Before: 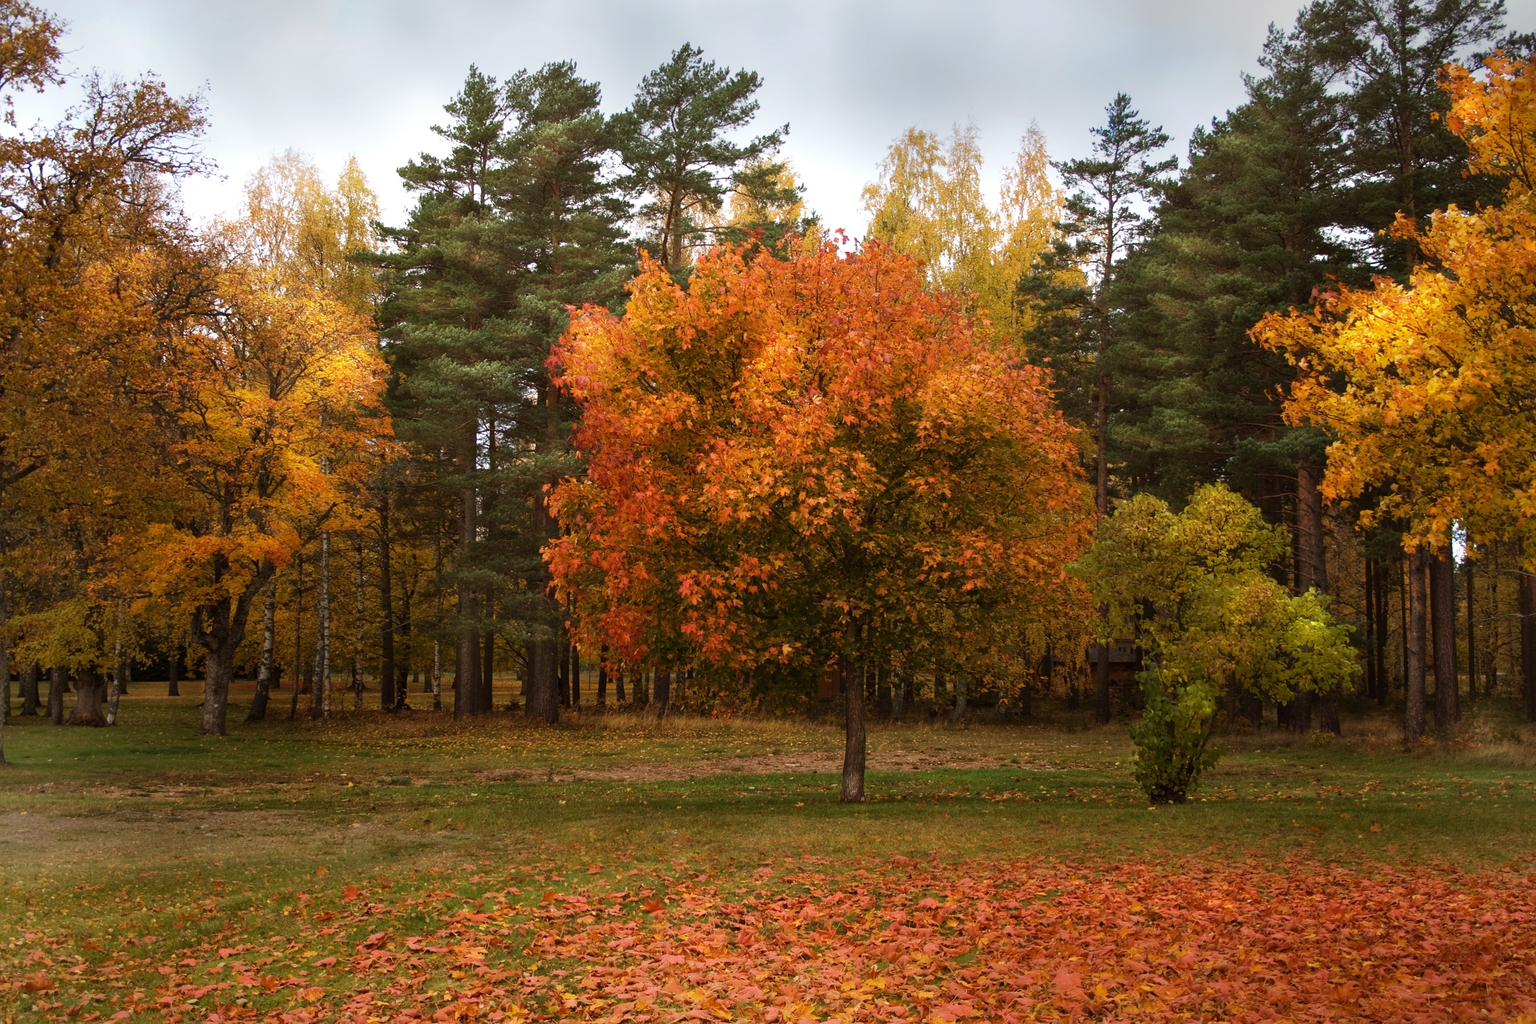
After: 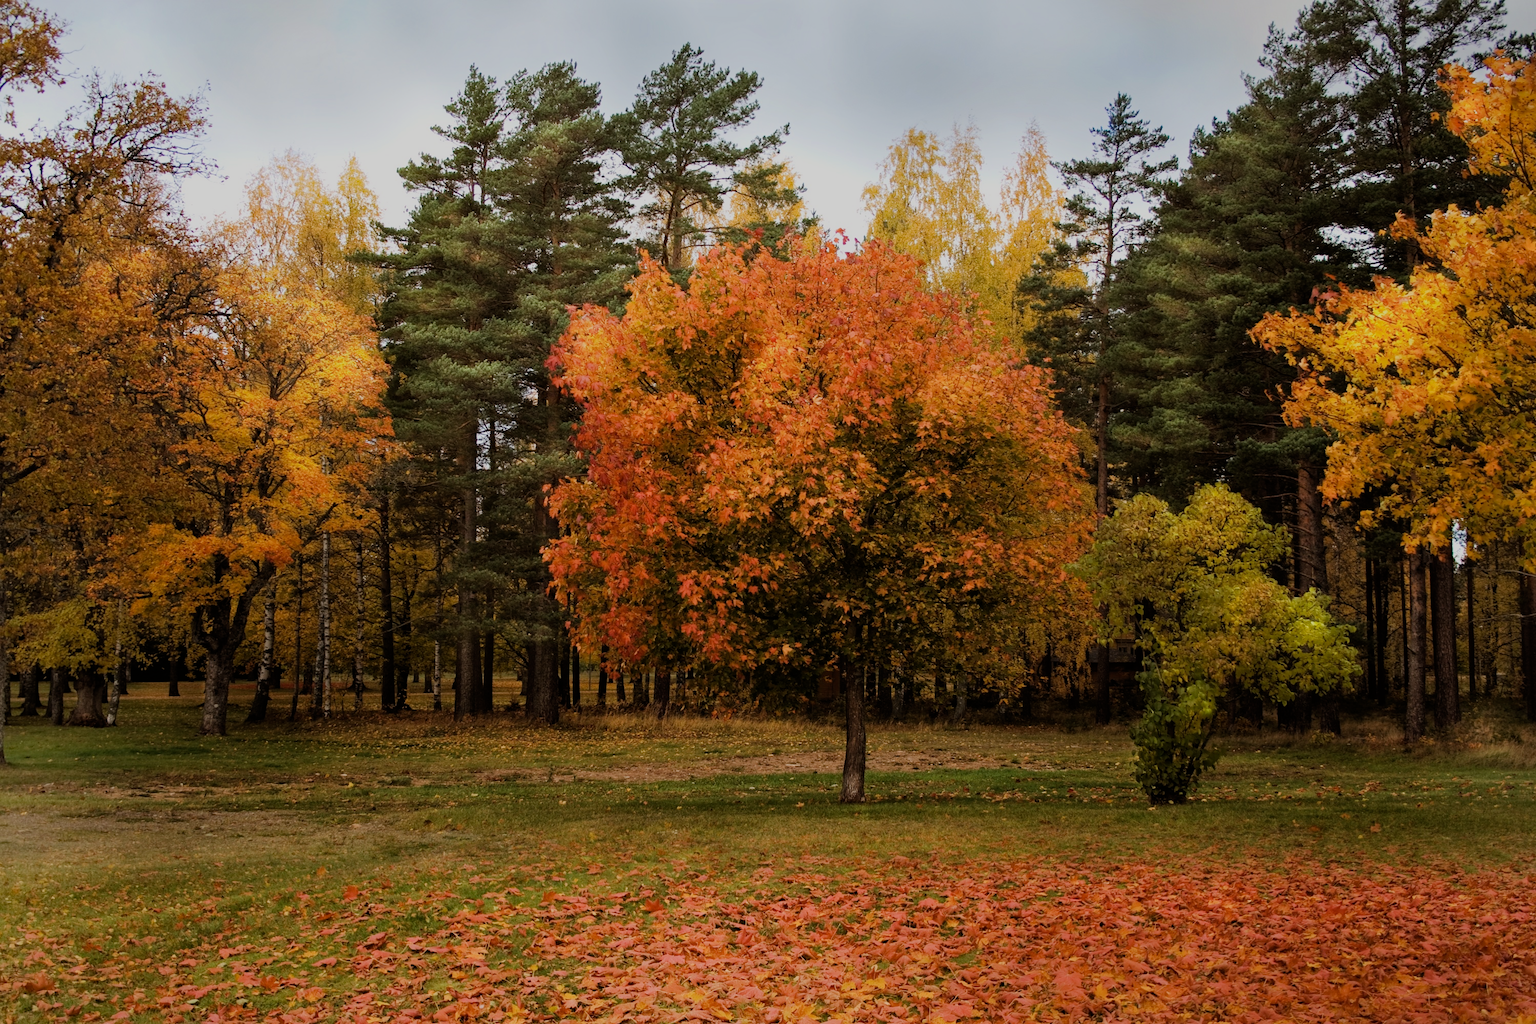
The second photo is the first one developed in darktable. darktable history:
haze removal: strength 0.287, distance 0.248, compatibility mode true, adaptive false
filmic rgb: black relative exposure -6.97 EV, white relative exposure 5.62 EV, threshold 2.99 EV, hardness 2.86, enable highlight reconstruction true
